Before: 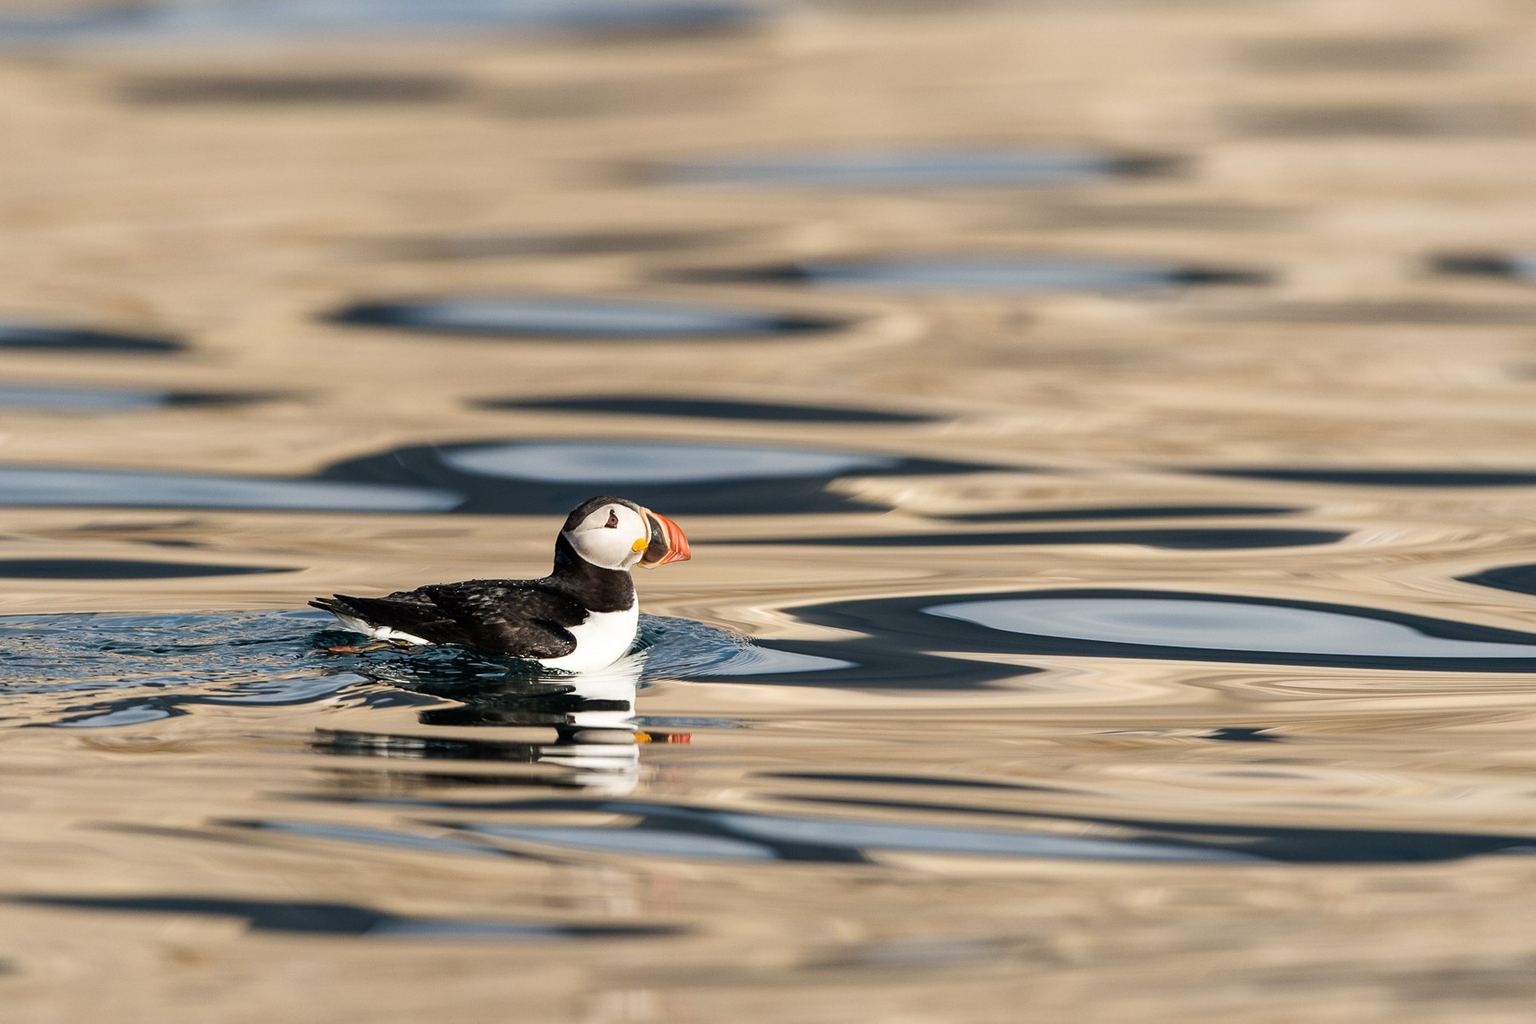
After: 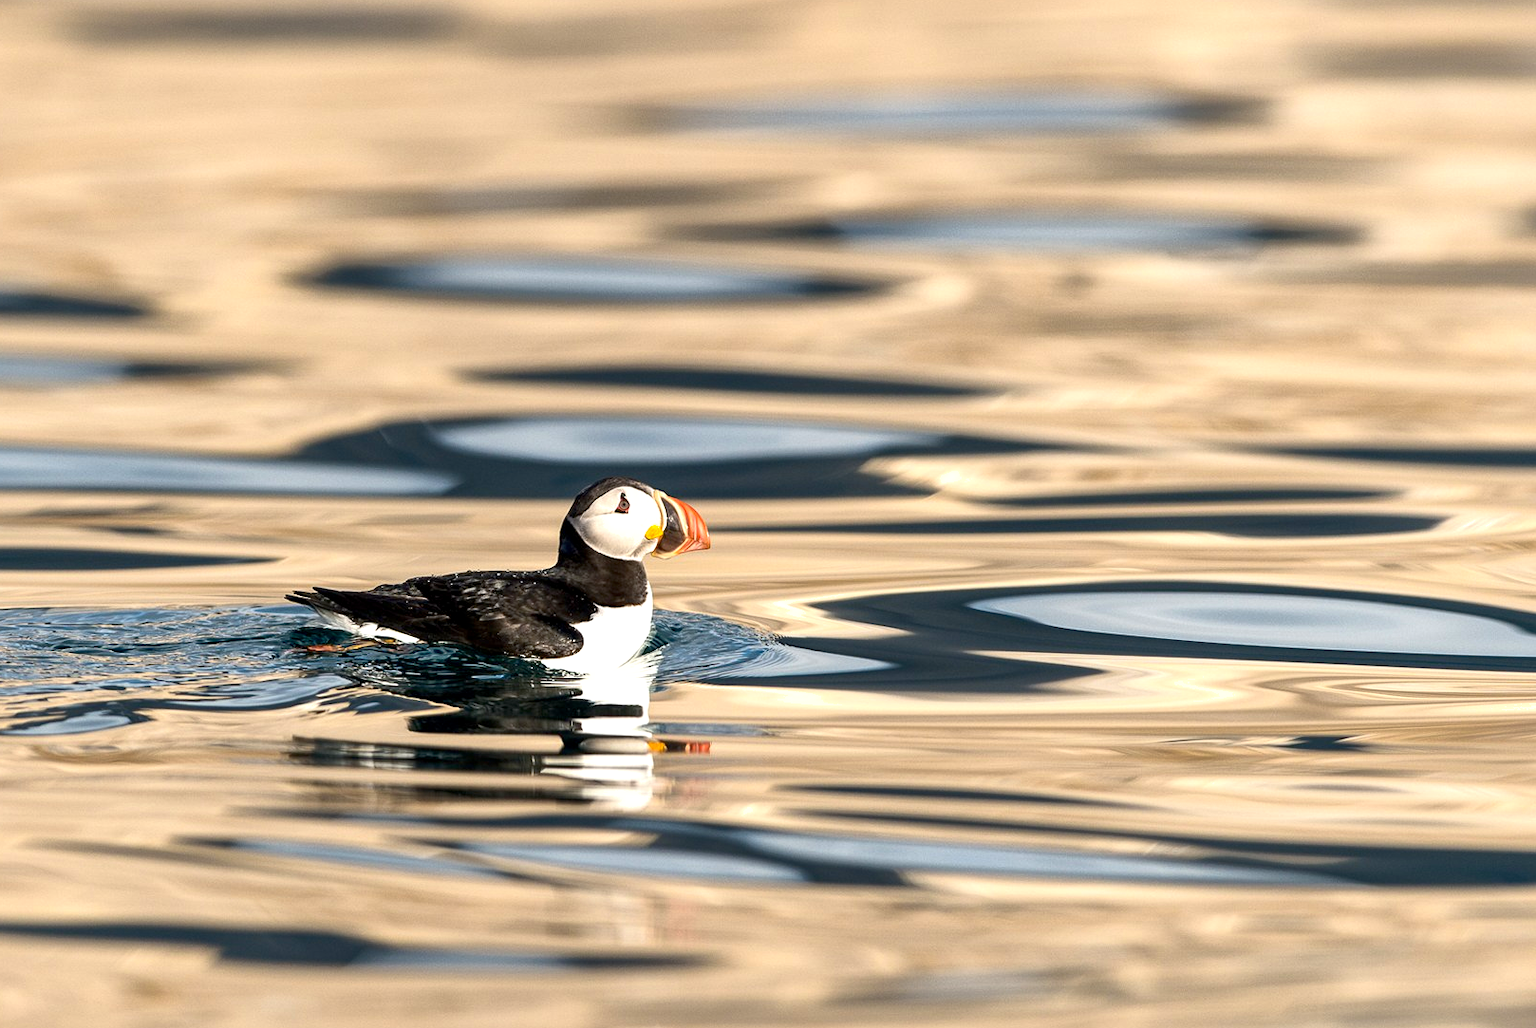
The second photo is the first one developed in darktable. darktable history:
exposure: black level correction 0, exposure 0.499 EV, compensate highlight preservation false
contrast brightness saturation: contrast 0.223
shadows and highlights: on, module defaults
local contrast: highlights 106%, shadows 100%, detail 120%, midtone range 0.2
crop: left 3.426%, top 6.518%, right 6.662%, bottom 3.17%
